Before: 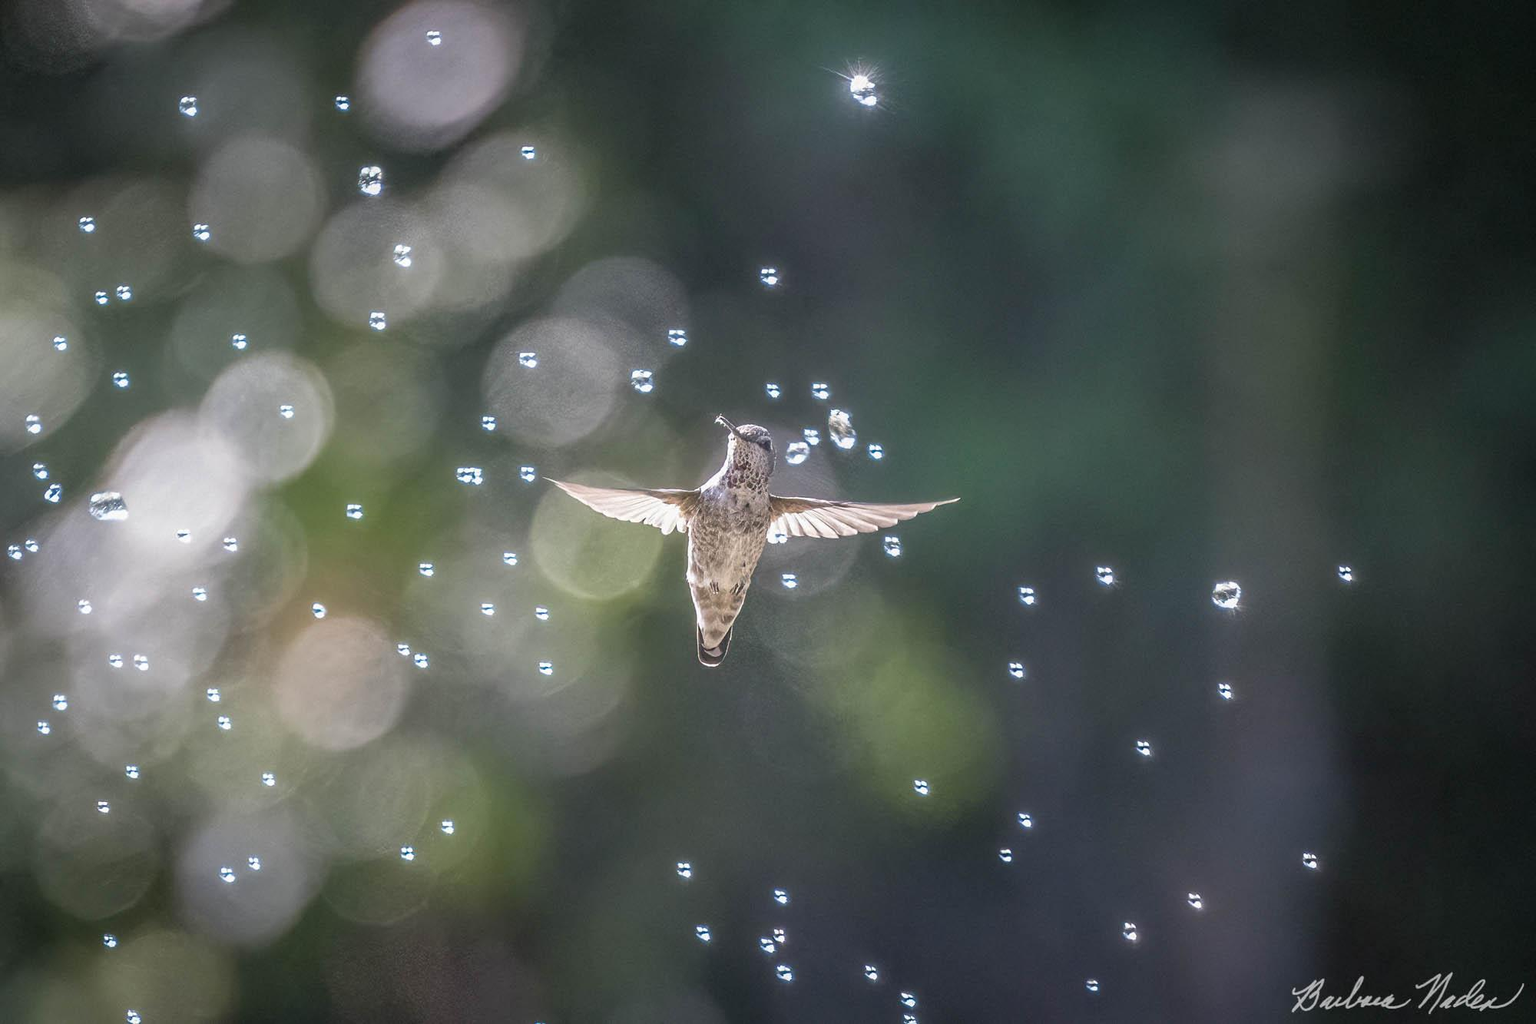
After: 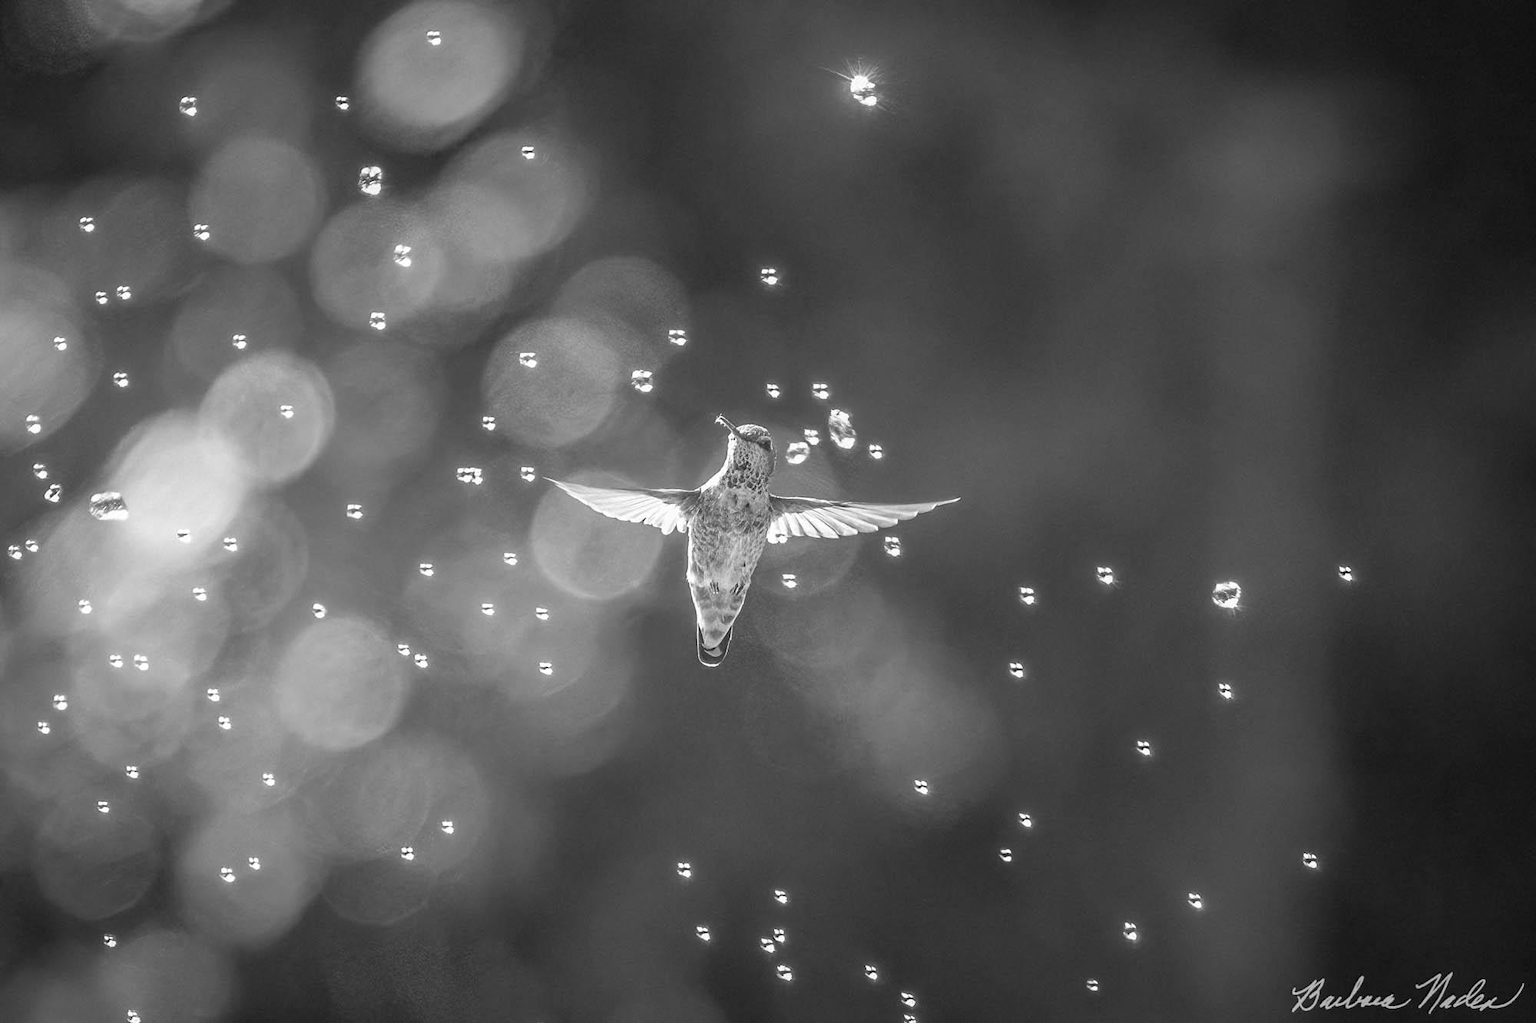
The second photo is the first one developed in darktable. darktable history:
monochrome: on, module defaults
white balance: red 1.05, blue 1.072
